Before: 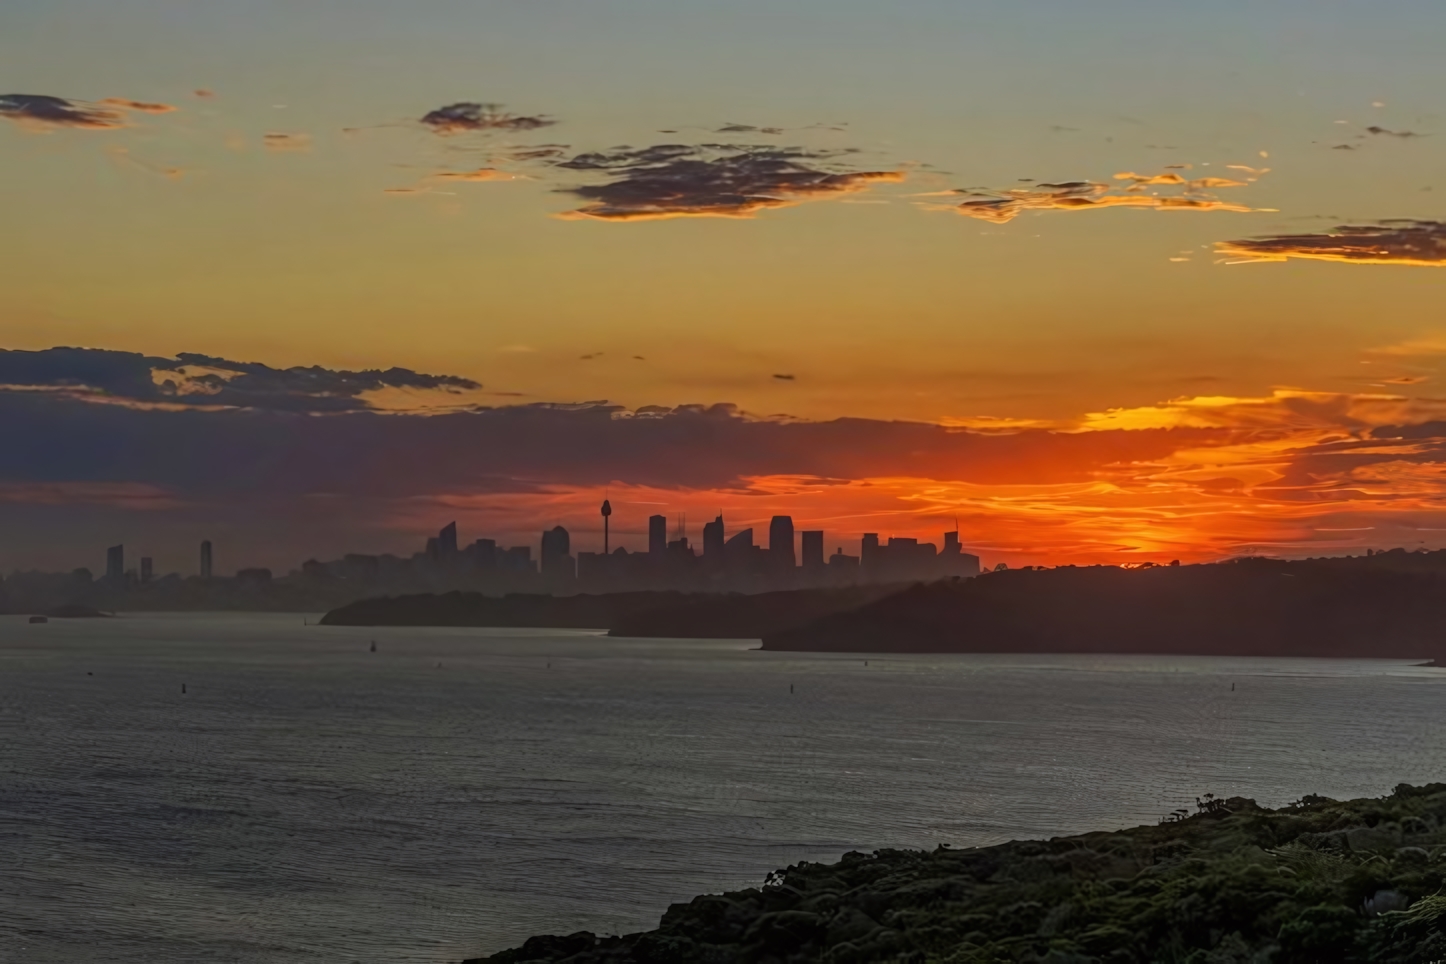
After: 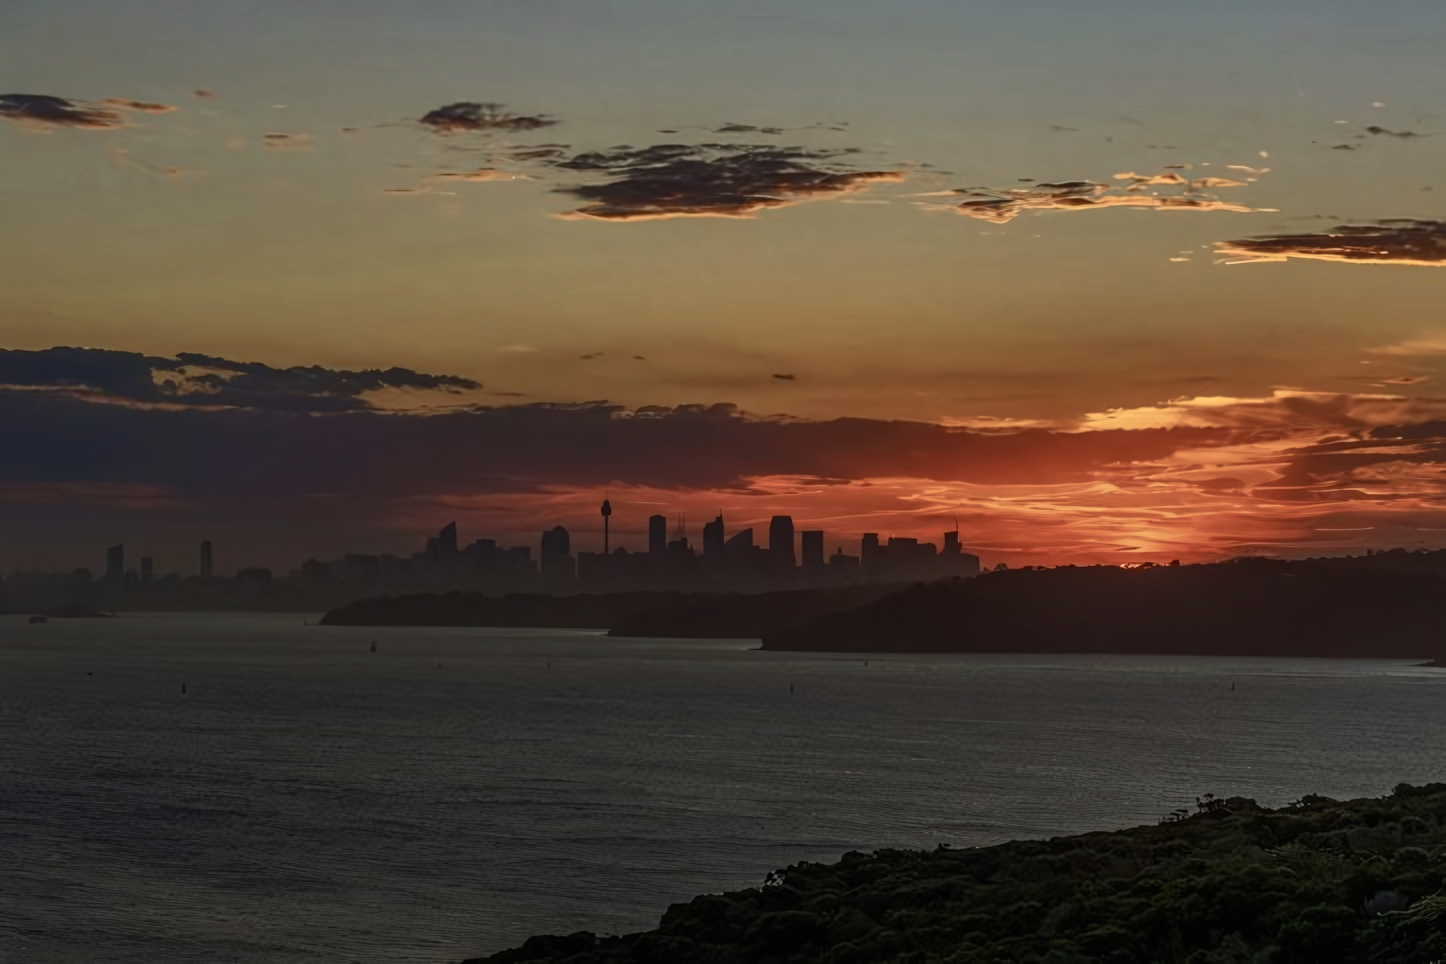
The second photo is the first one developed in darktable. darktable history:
color balance rgb: perceptual saturation grading › highlights -31.88%, perceptual saturation grading › mid-tones 5.8%, perceptual saturation grading › shadows 18.12%, perceptual brilliance grading › highlights 3.62%, perceptual brilliance grading › mid-tones -18.12%, perceptual brilliance grading › shadows -41.3%
exposure: black level correction -0.001, exposure 0.08 EV, compensate highlight preservation false
